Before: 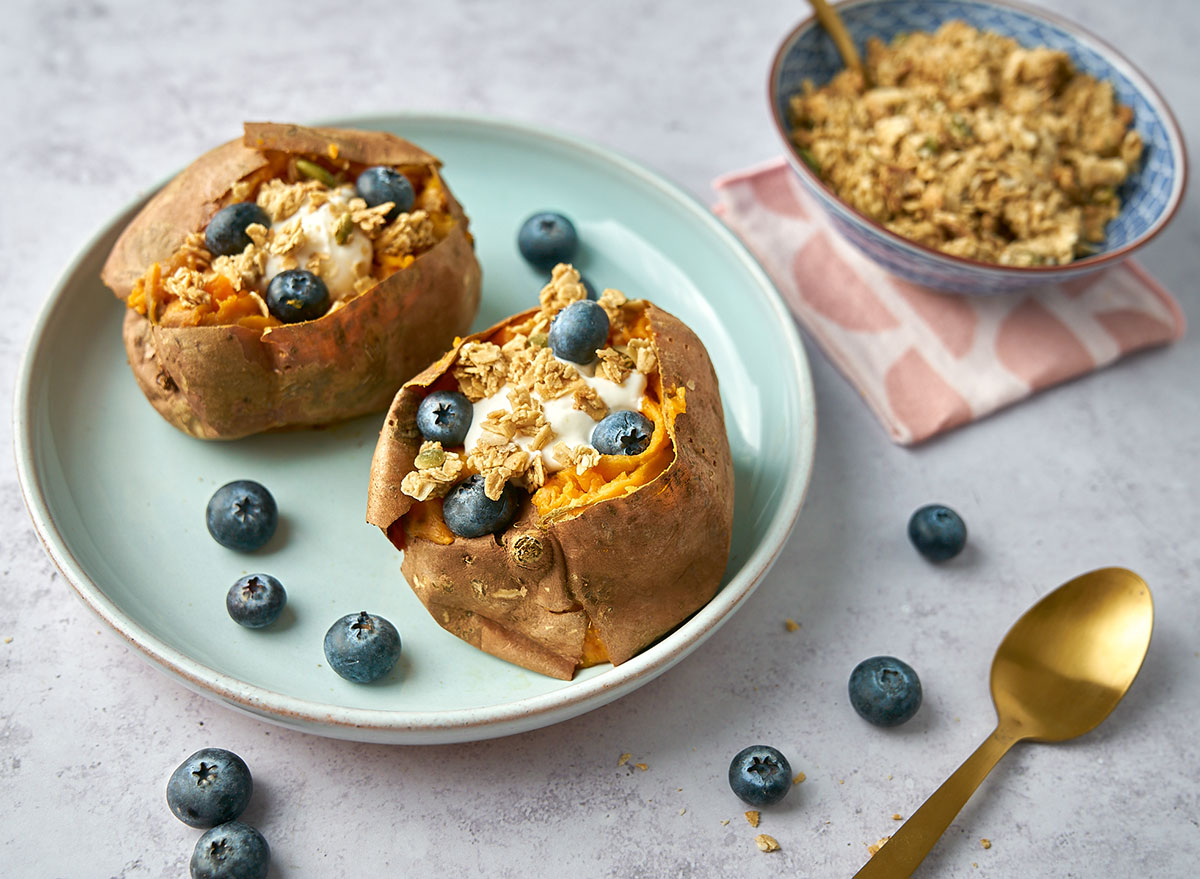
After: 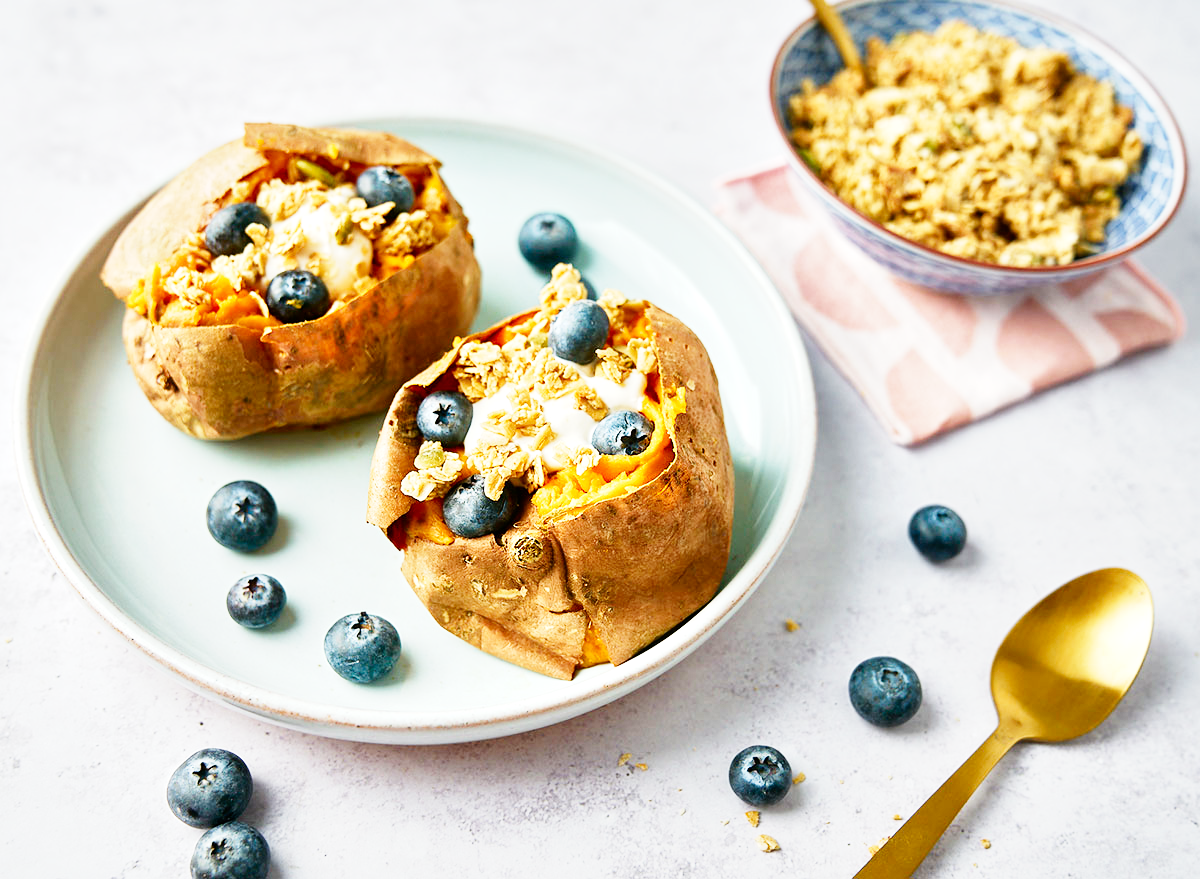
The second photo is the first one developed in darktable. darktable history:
base curve: curves: ch0 [(0, 0) (0, 0.001) (0.001, 0.001) (0.004, 0.002) (0.007, 0.004) (0.015, 0.013) (0.033, 0.045) (0.052, 0.096) (0.075, 0.17) (0.099, 0.241) (0.163, 0.42) (0.219, 0.55) (0.259, 0.616) (0.327, 0.722) (0.365, 0.765) (0.522, 0.873) (0.547, 0.881) (0.689, 0.919) (0.826, 0.952) (1, 1)], preserve colors none
local contrast: mode bilateral grid, contrast 20, coarseness 50, detail 120%, midtone range 0.2
